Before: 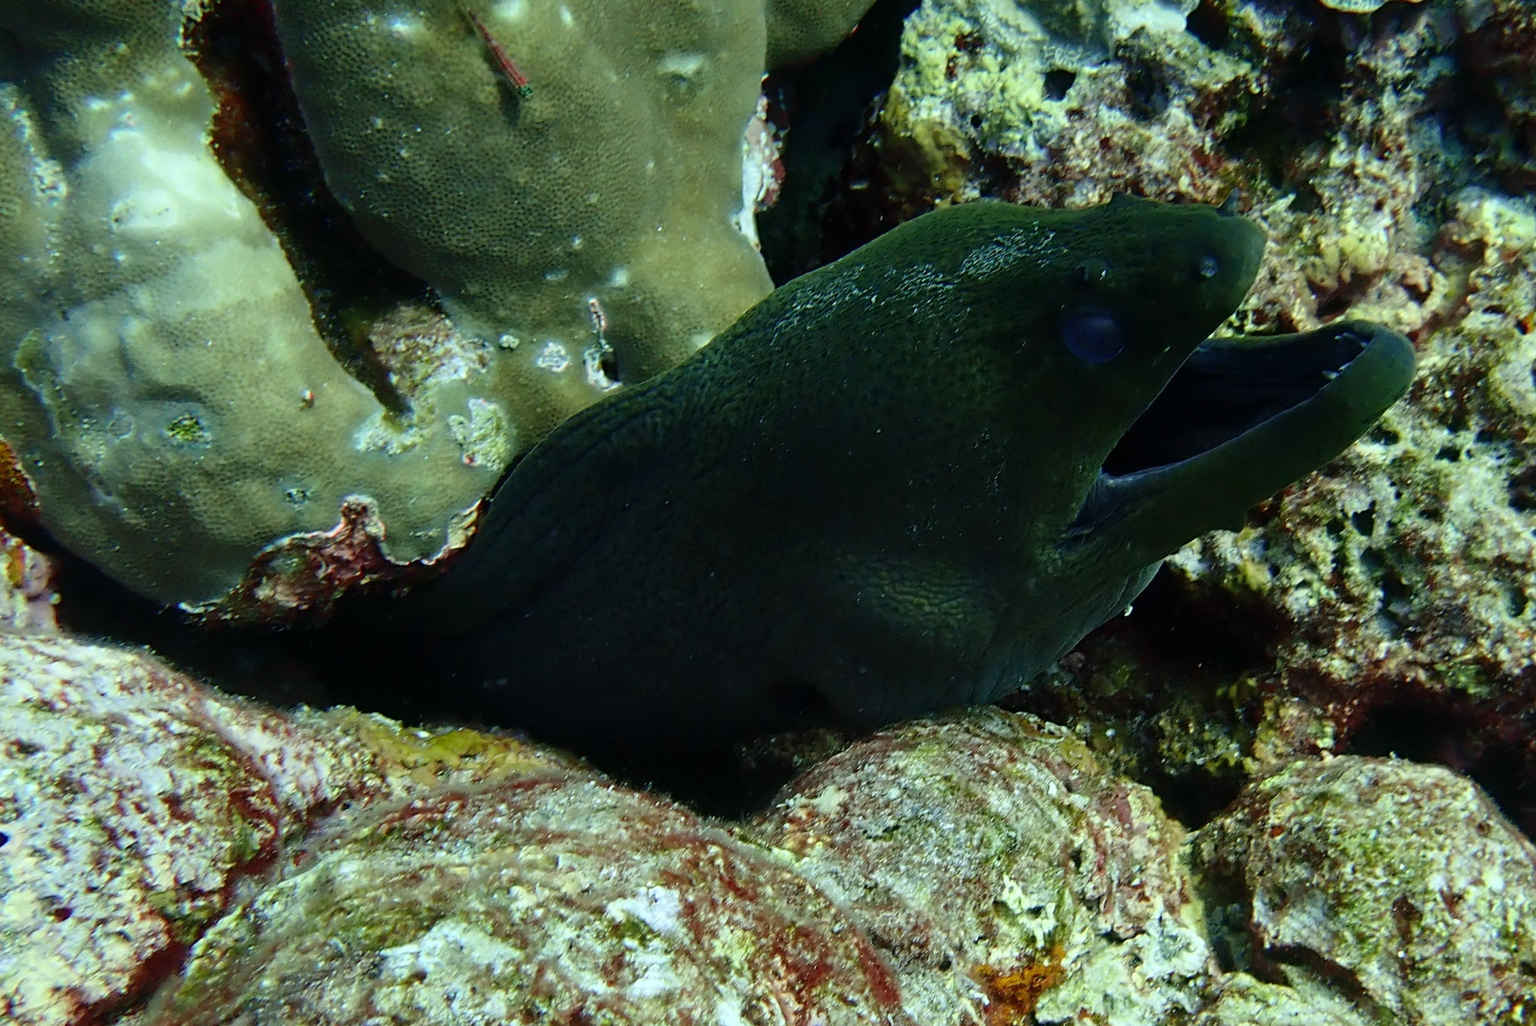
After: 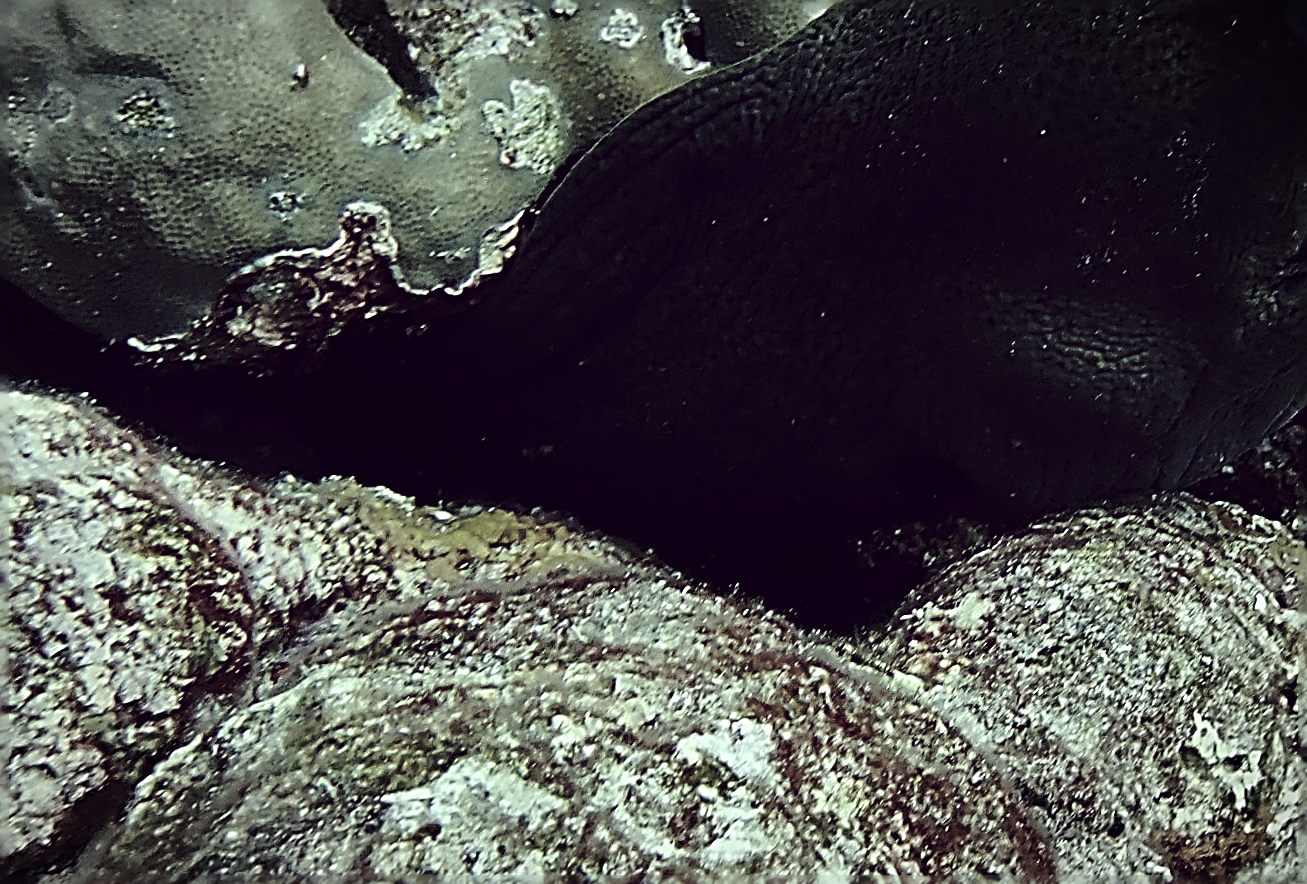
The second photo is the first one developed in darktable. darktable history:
base curve: curves: ch0 [(0, 0) (0.073, 0.04) (0.157, 0.139) (0.492, 0.492) (0.758, 0.758) (1, 1)], preserve colors none
sharpen: radius 3.2, amount 1.747
crop and rotate: angle -1.12°, left 3.852%, top 31.892%, right 28.895%
color correction: highlights a* -20.26, highlights b* 20.14, shadows a* 19.24, shadows b* -20.7, saturation 0.373
shadows and highlights: shadows 21, highlights -81.26, soften with gaussian
vignetting: fall-off start 80.76%, fall-off radius 61.26%, automatic ratio true, width/height ratio 1.412
